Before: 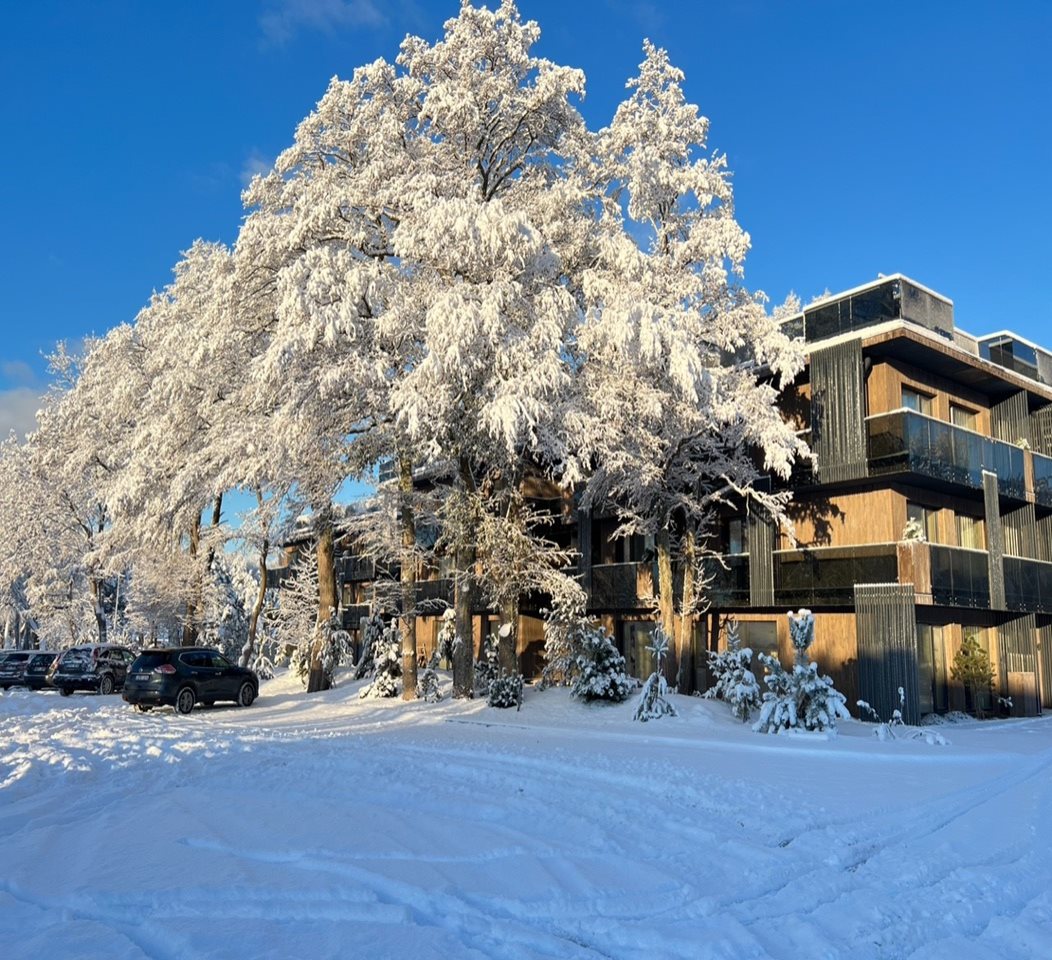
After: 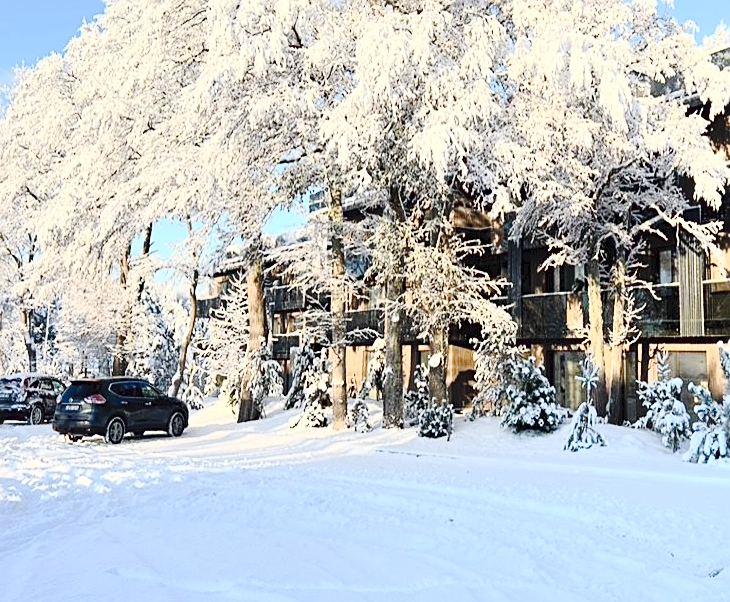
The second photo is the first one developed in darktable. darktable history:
contrast brightness saturation: contrast 0.389, brightness 0.515
crop: left 6.725%, top 28.169%, right 23.879%, bottom 9.055%
sharpen: on, module defaults
tone curve: curves: ch0 [(0, 0) (0.003, 0.034) (0.011, 0.038) (0.025, 0.046) (0.044, 0.054) (0.069, 0.06) (0.1, 0.079) (0.136, 0.114) (0.177, 0.151) (0.224, 0.213) (0.277, 0.293) (0.335, 0.385) (0.399, 0.482) (0.468, 0.578) (0.543, 0.655) (0.623, 0.724) (0.709, 0.786) (0.801, 0.854) (0.898, 0.922) (1, 1)], preserve colors none
